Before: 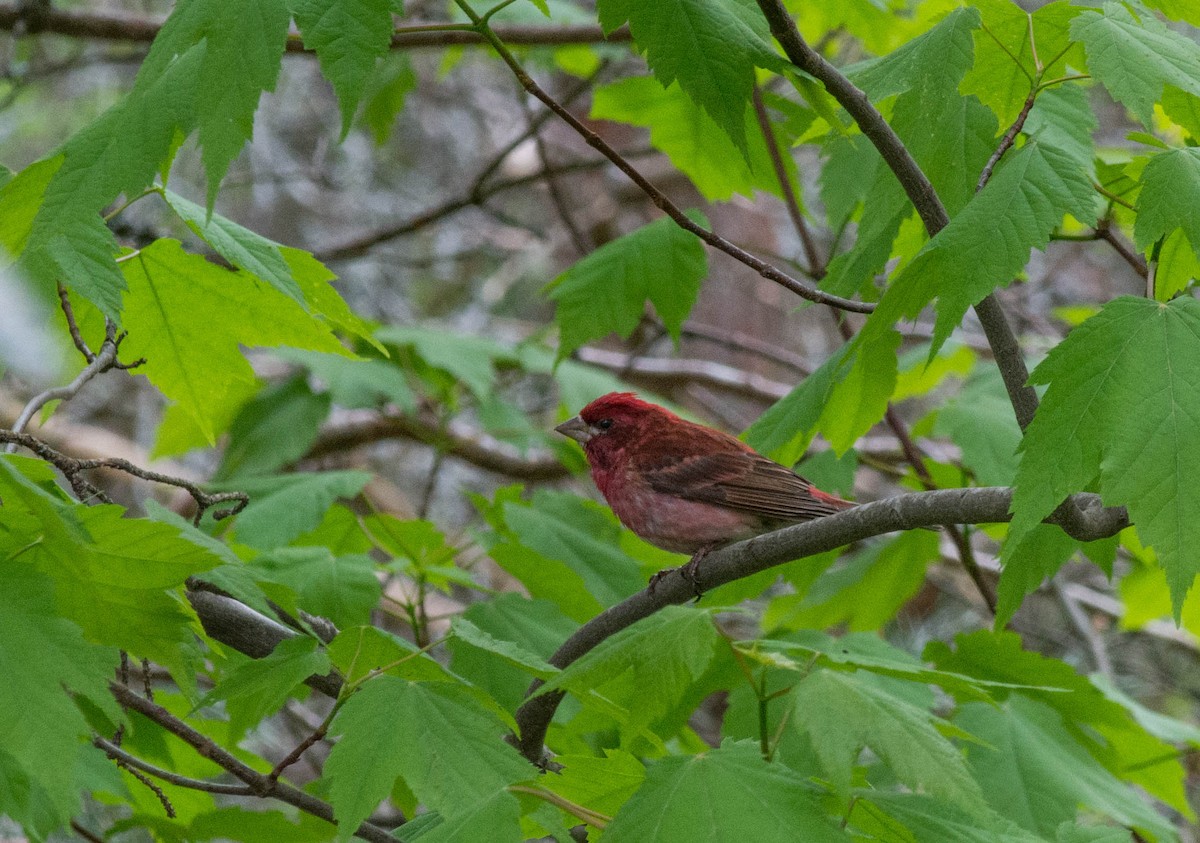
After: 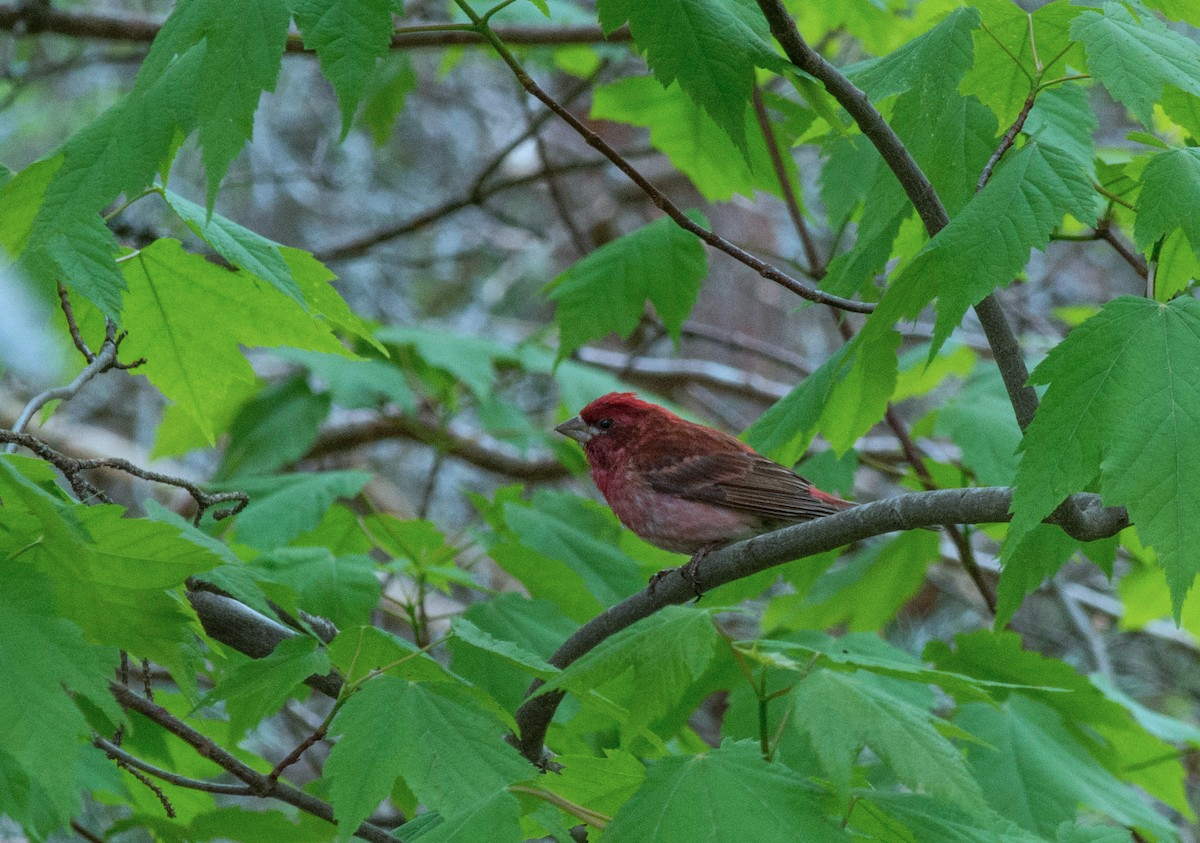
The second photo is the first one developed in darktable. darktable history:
tone equalizer: edges refinement/feathering 500, mask exposure compensation -1.57 EV, preserve details no
shadows and highlights: shadows 29.57, highlights -30.39, low approximation 0.01, soften with gaussian
color correction: highlights a* -11.26, highlights b* -14.97
